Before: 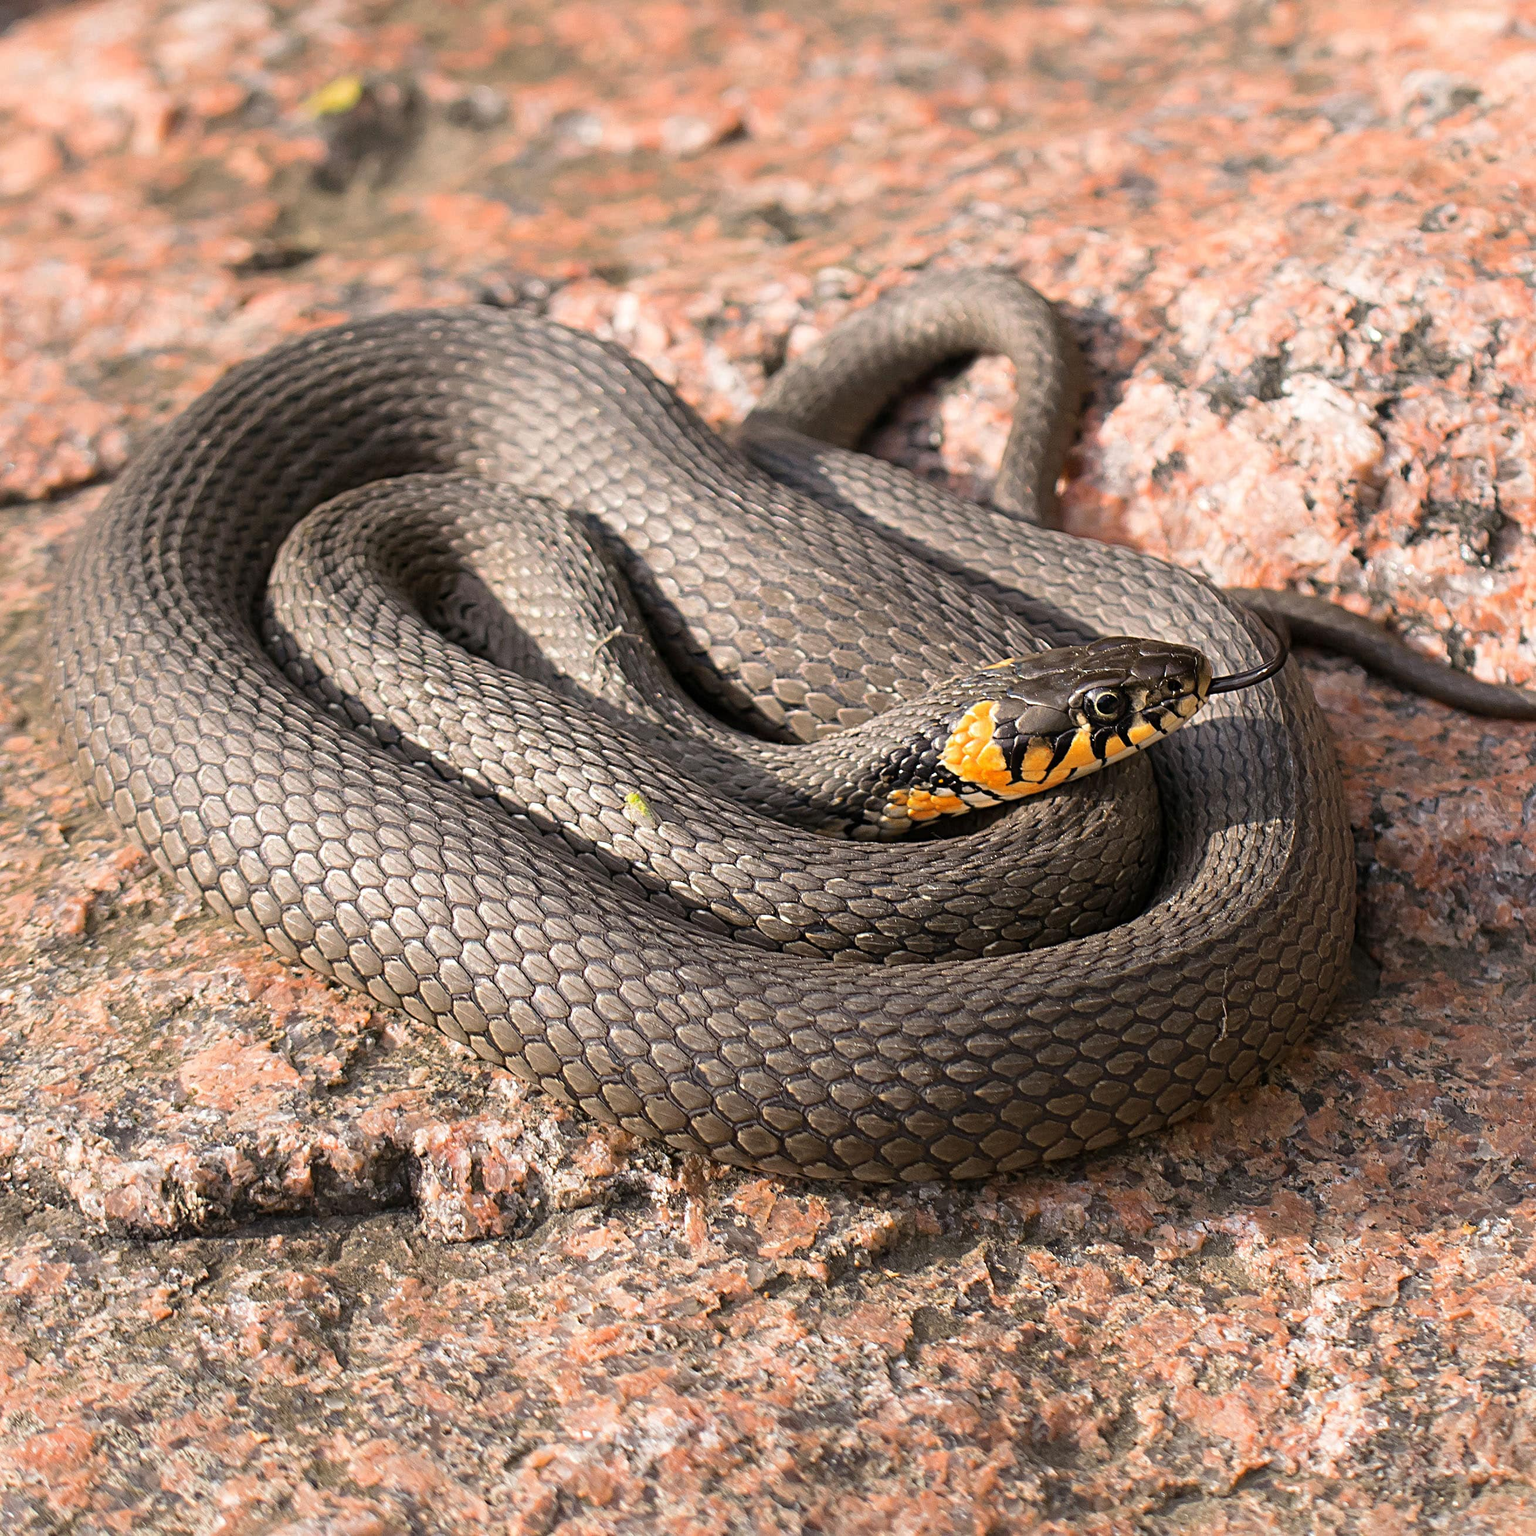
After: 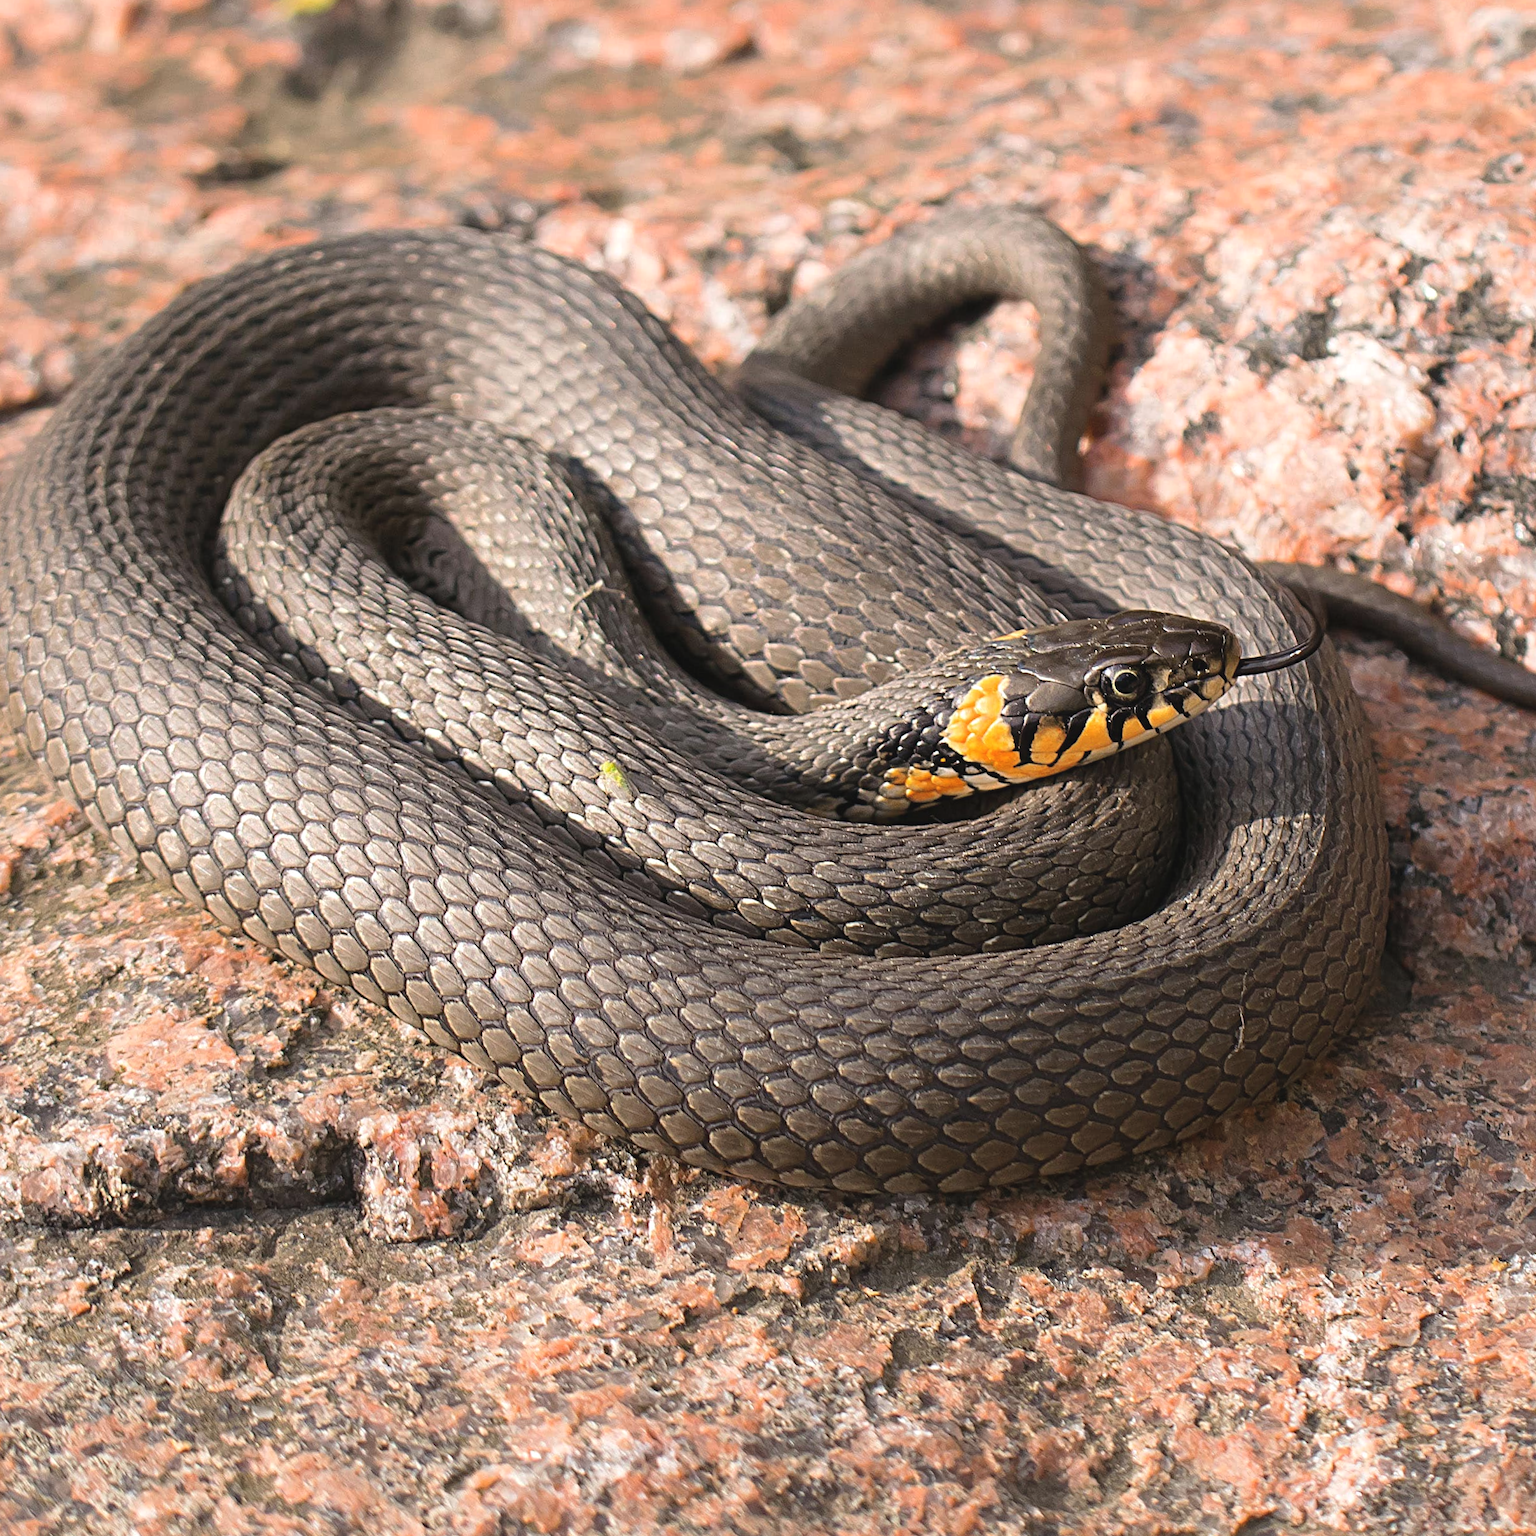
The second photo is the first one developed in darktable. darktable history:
exposure: black level correction -0.005, exposure 0.054 EV, compensate highlight preservation false
crop and rotate: angle -1.96°, left 3.097%, top 4.154%, right 1.586%, bottom 0.529%
